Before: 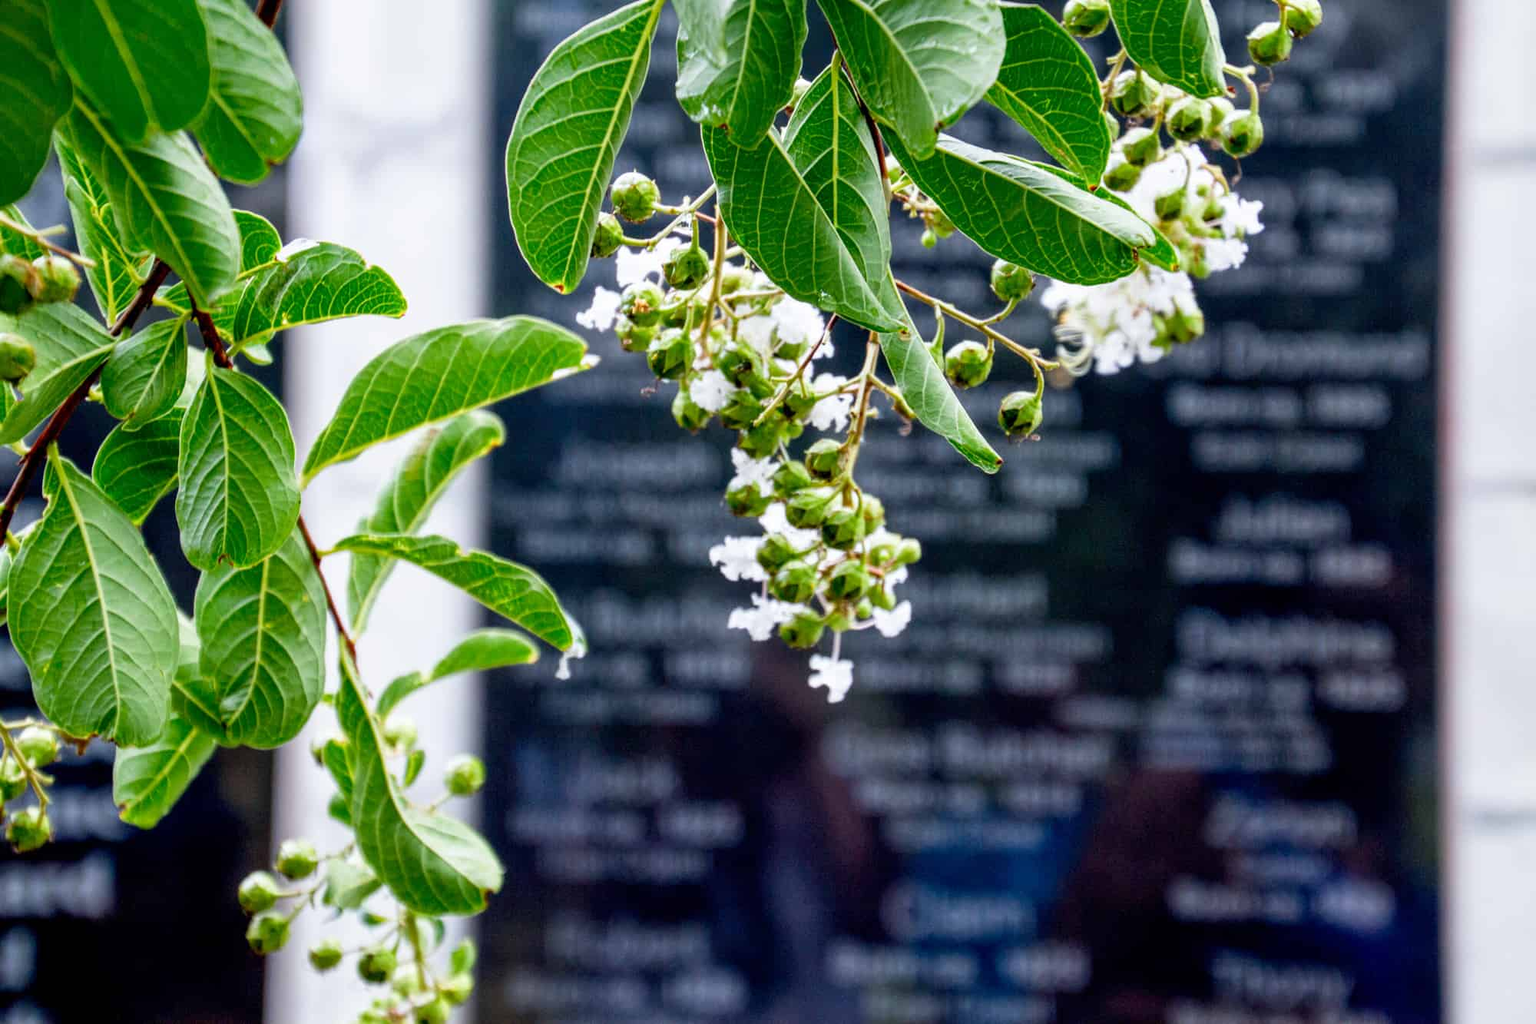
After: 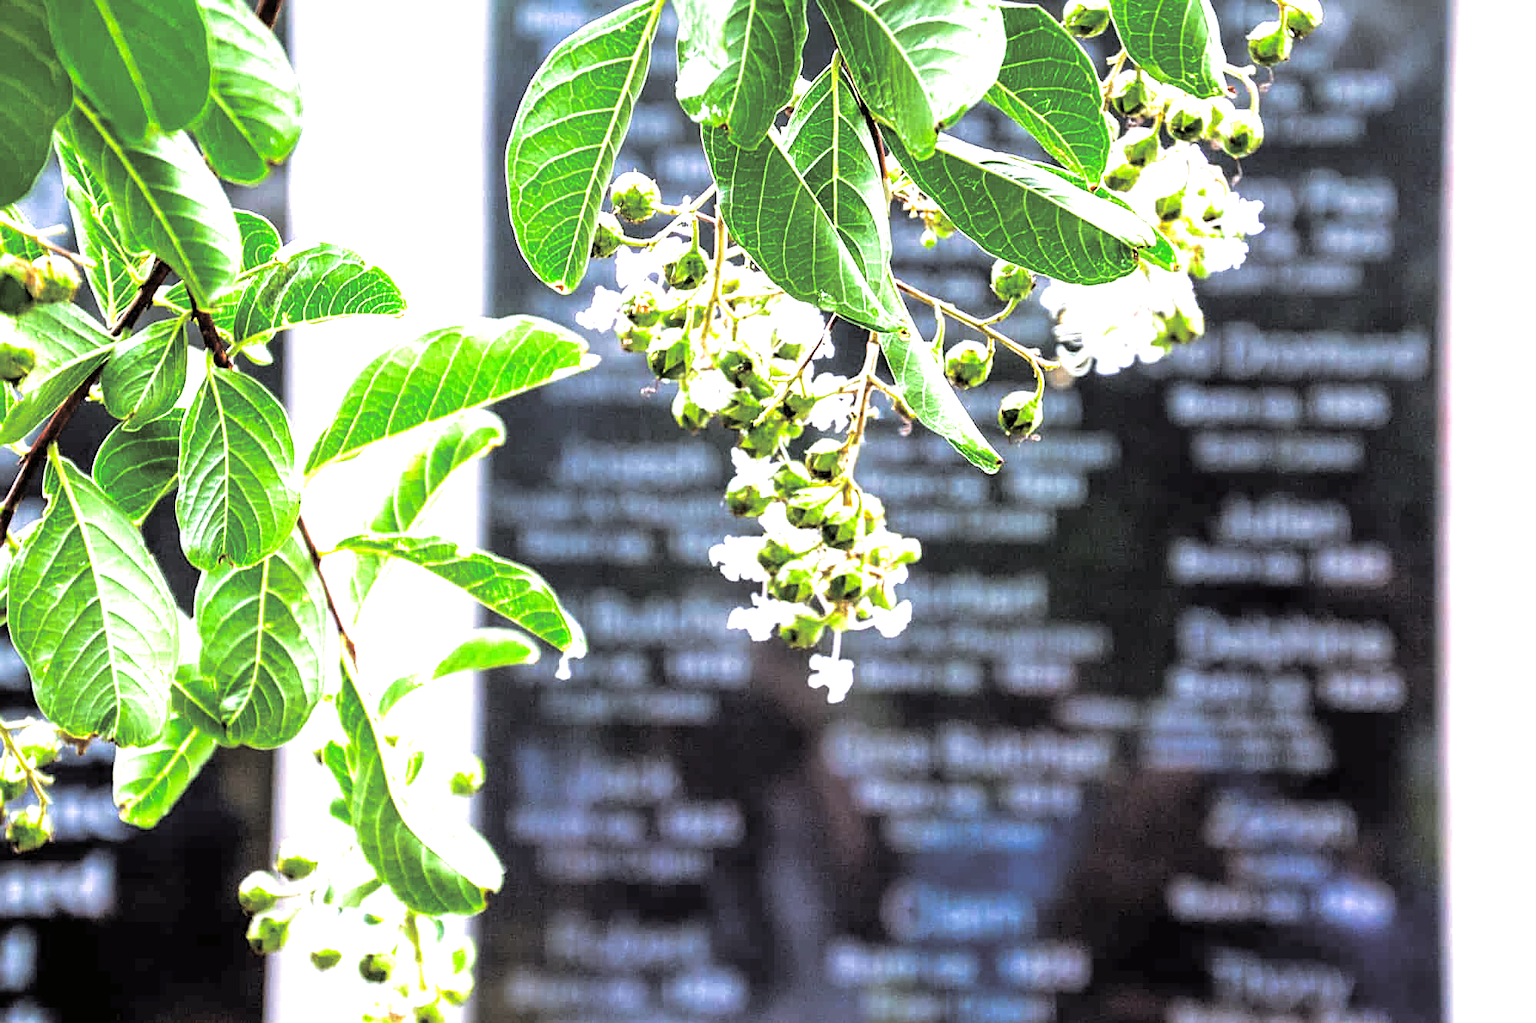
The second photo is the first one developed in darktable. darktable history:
sharpen: on, module defaults
exposure: exposure 1.5 EV, compensate highlight preservation false
split-toning: shadows › hue 46.8°, shadows › saturation 0.17, highlights › hue 316.8°, highlights › saturation 0.27, balance -51.82
